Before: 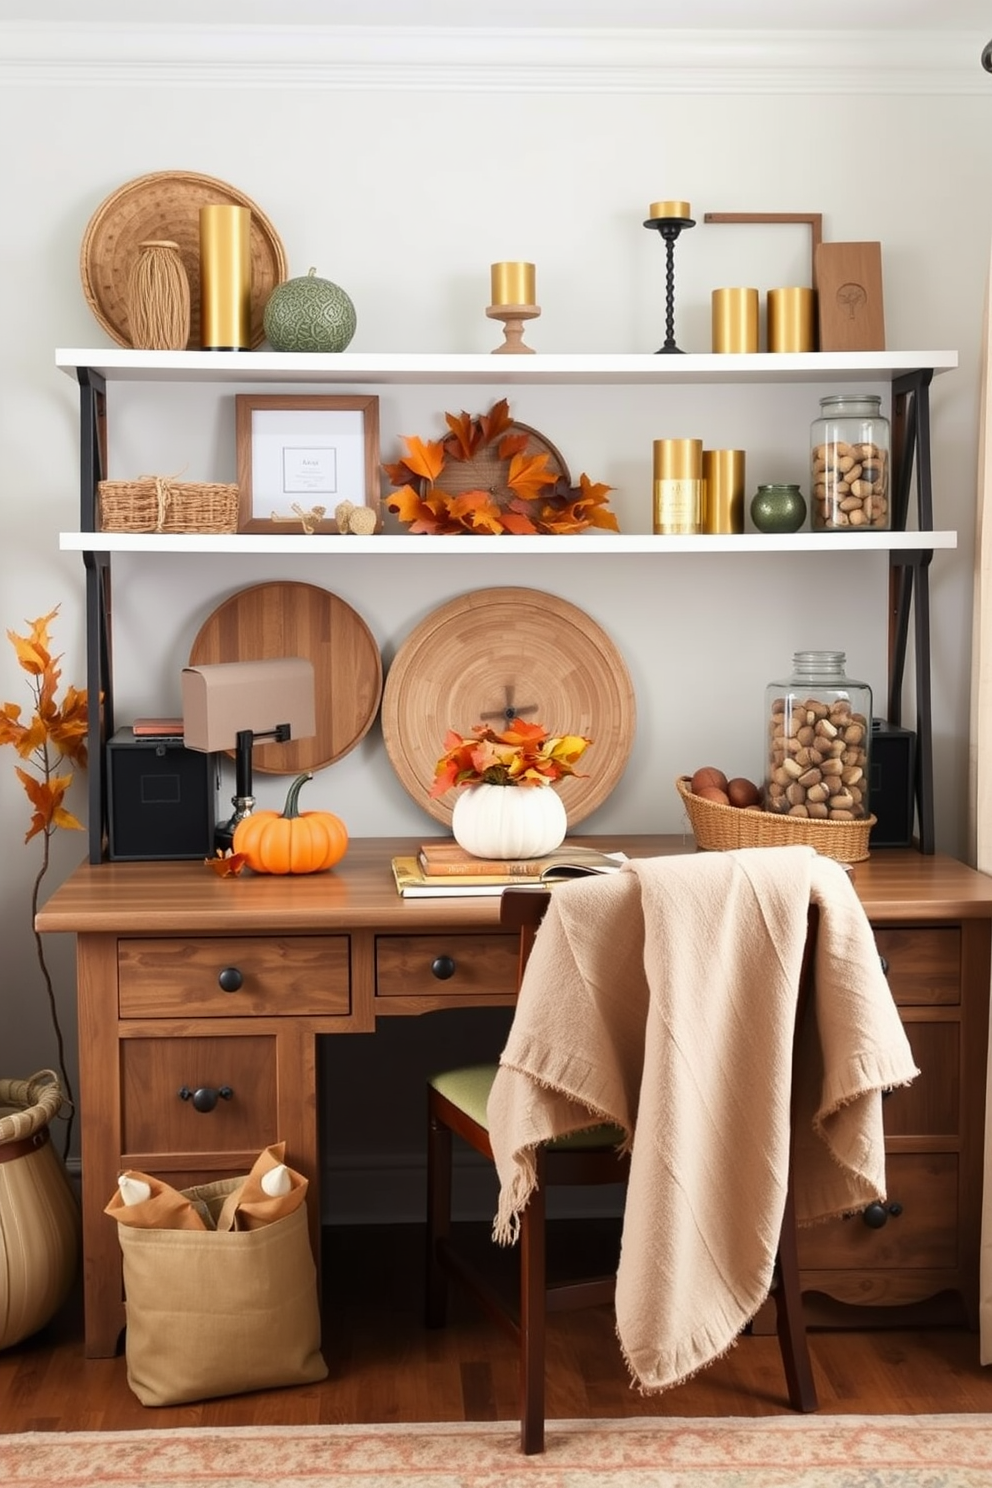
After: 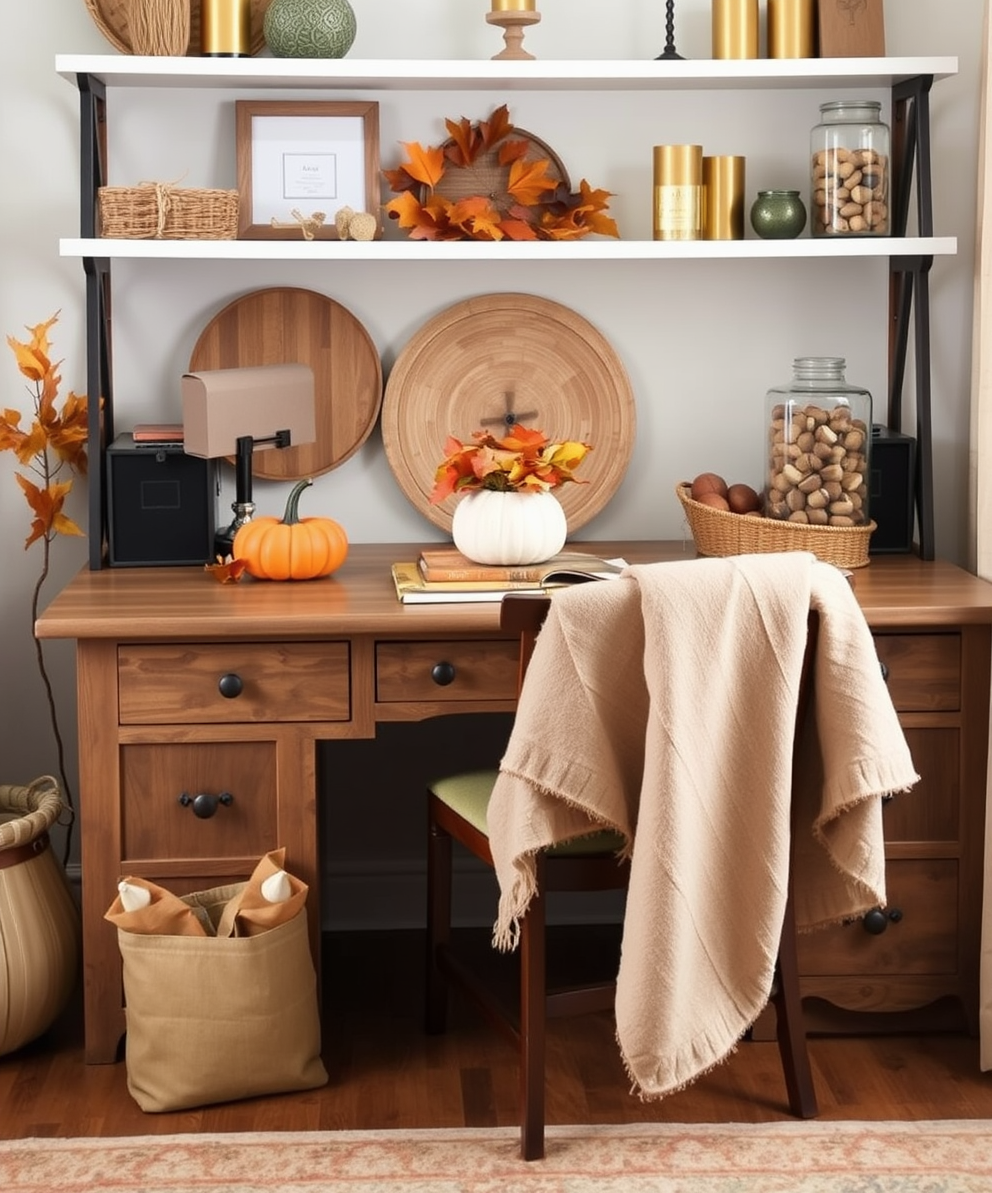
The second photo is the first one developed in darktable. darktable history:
contrast brightness saturation: saturation -0.053
crop and rotate: top 19.766%
